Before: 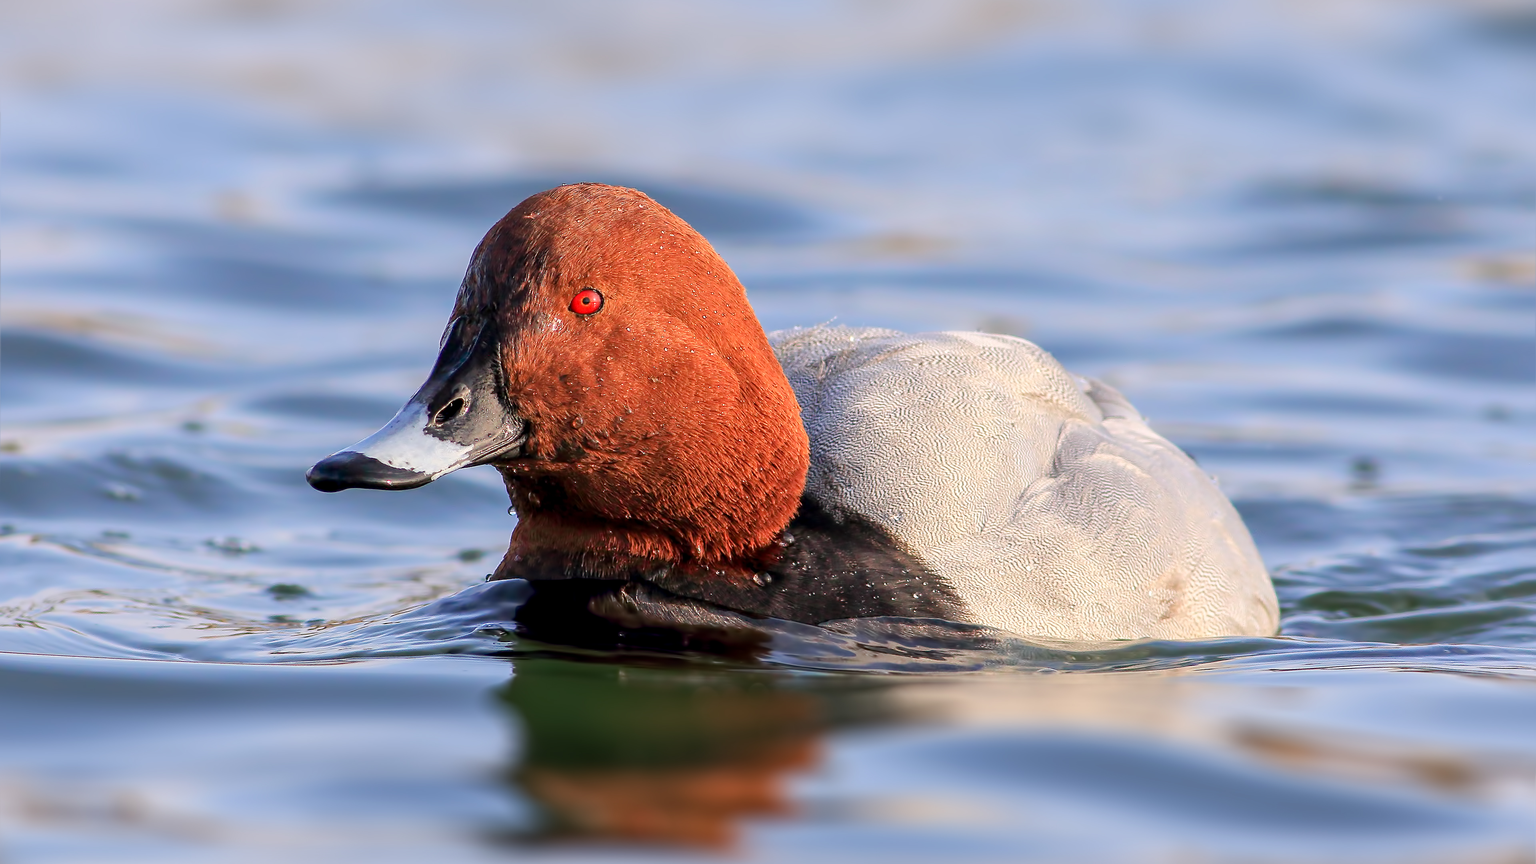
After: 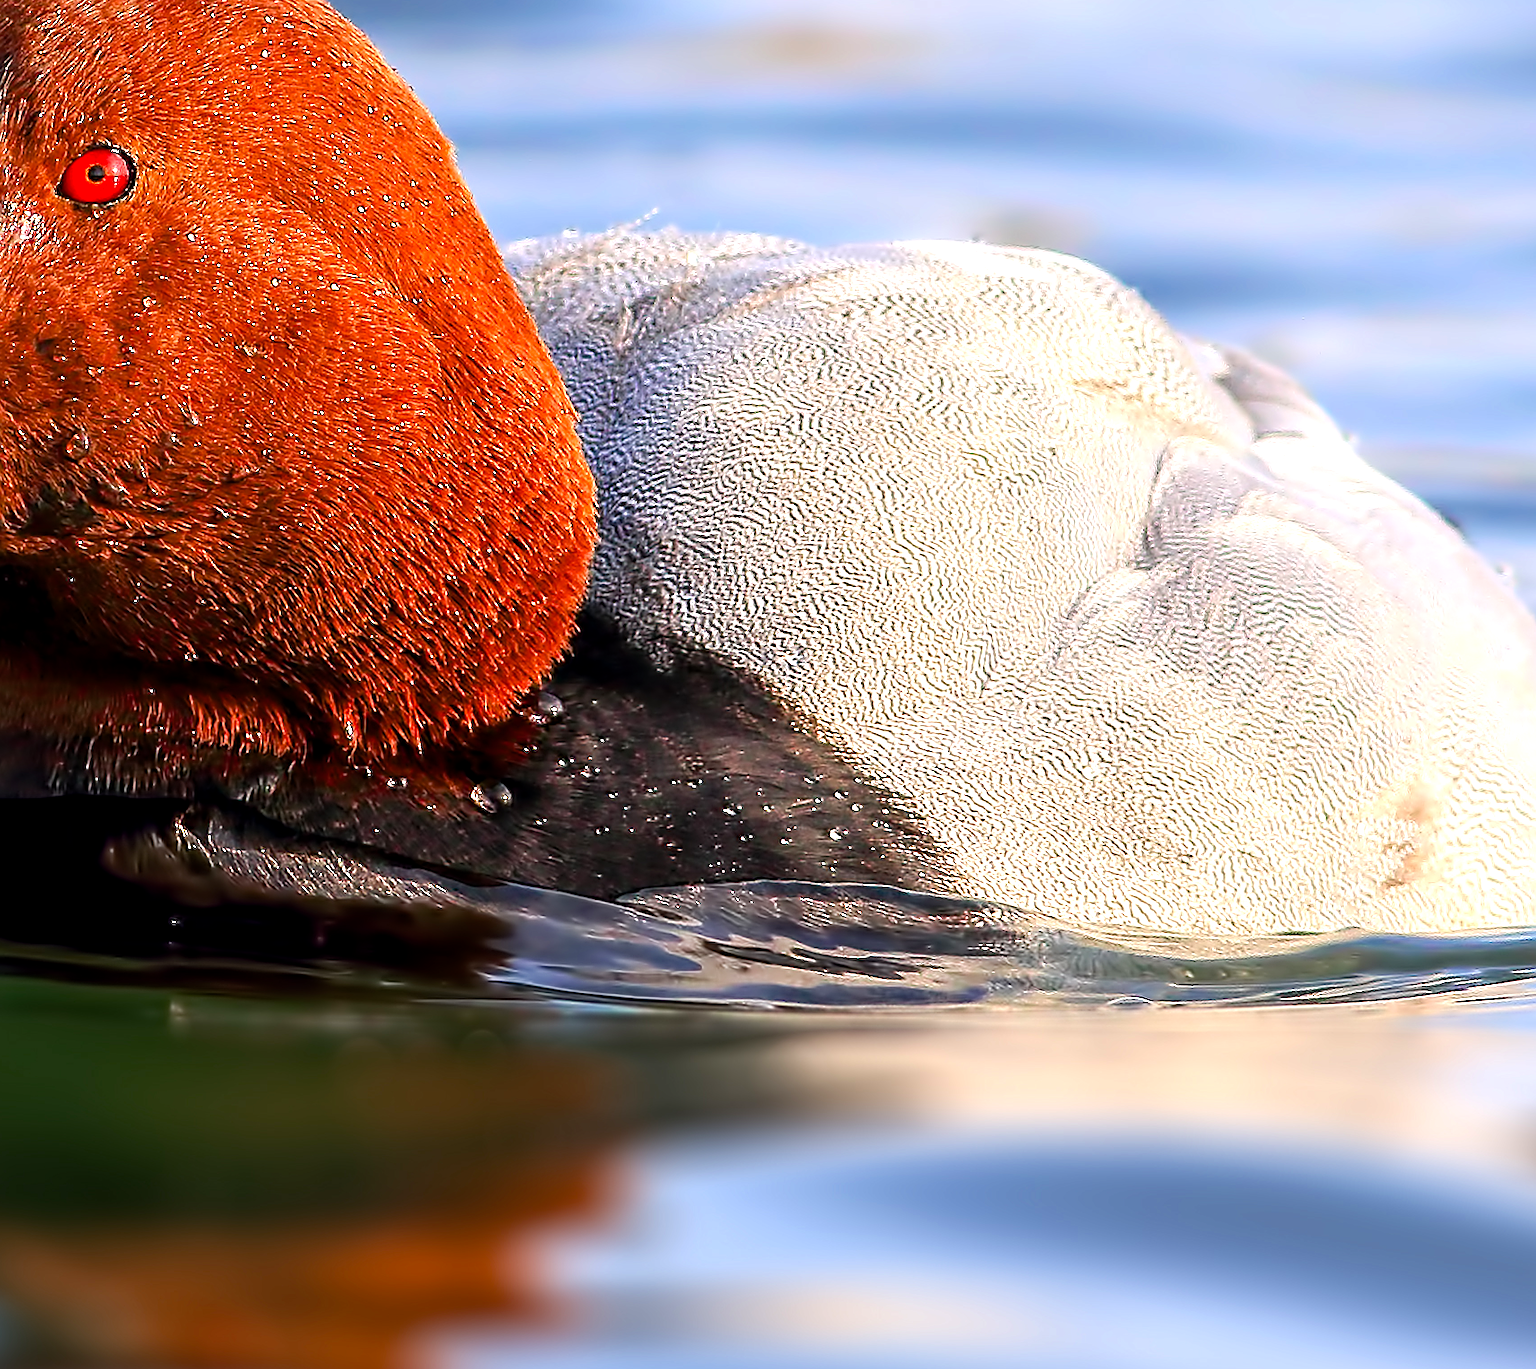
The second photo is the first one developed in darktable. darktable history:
sharpen: amount 0.904
color balance rgb: perceptual saturation grading › global saturation 14.84%, perceptual brilliance grading › global brilliance 17.799%, global vibrance 6.344%, contrast 12.273%, saturation formula JzAzBz (2021)
crop: left 35.389%, top 25.887%, right 19.989%, bottom 3.373%
